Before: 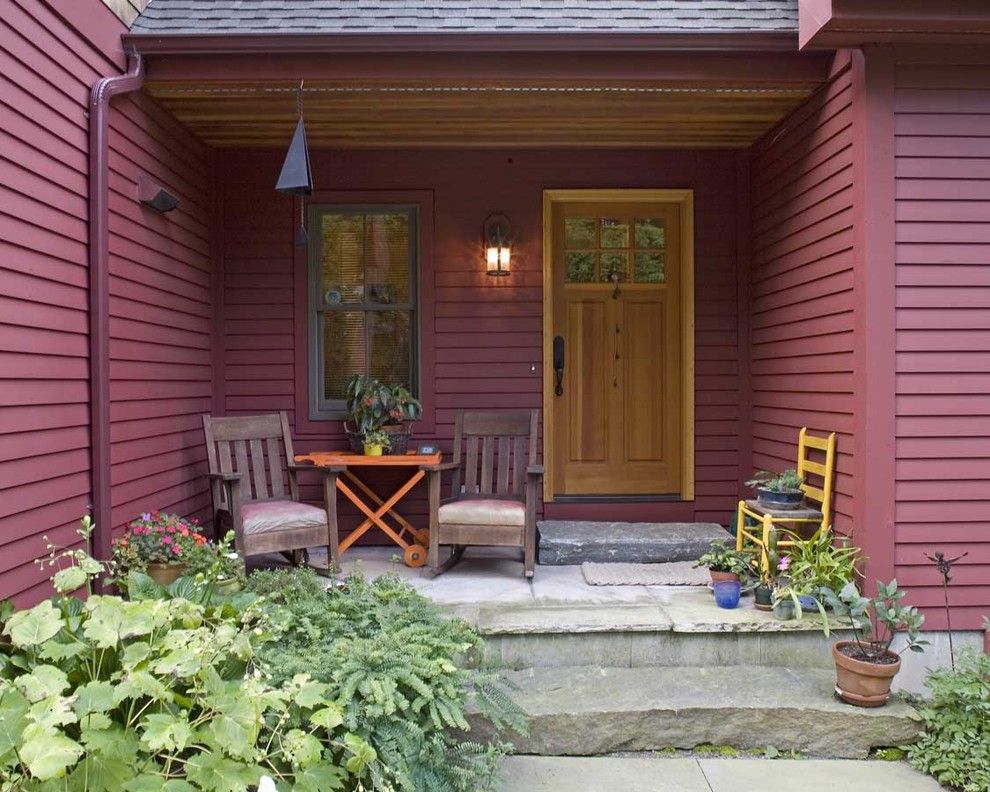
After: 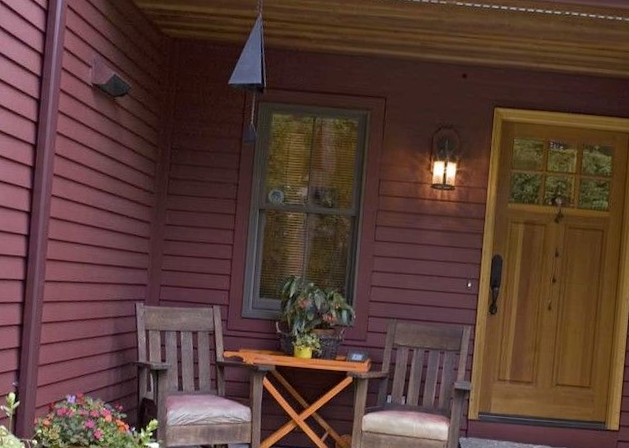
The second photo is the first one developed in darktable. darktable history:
crop and rotate: angle -4.99°, left 2.122%, top 6.945%, right 27.566%, bottom 30.519%
color contrast: green-magenta contrast 0.81
